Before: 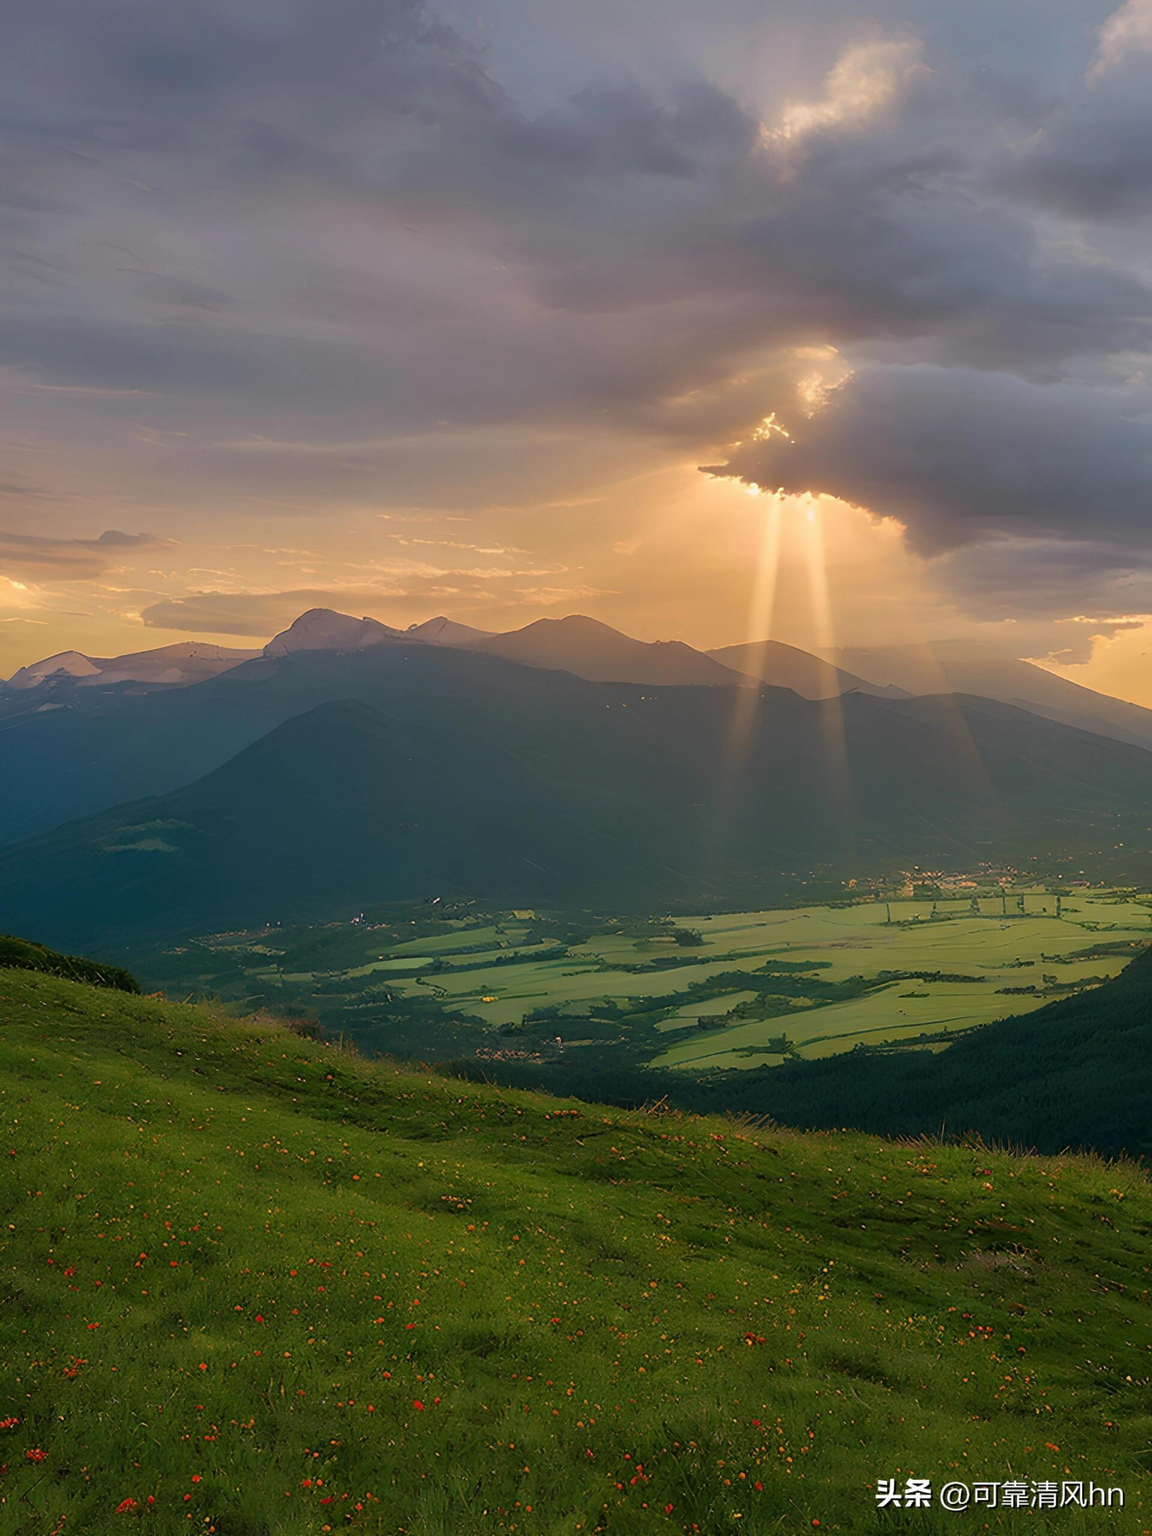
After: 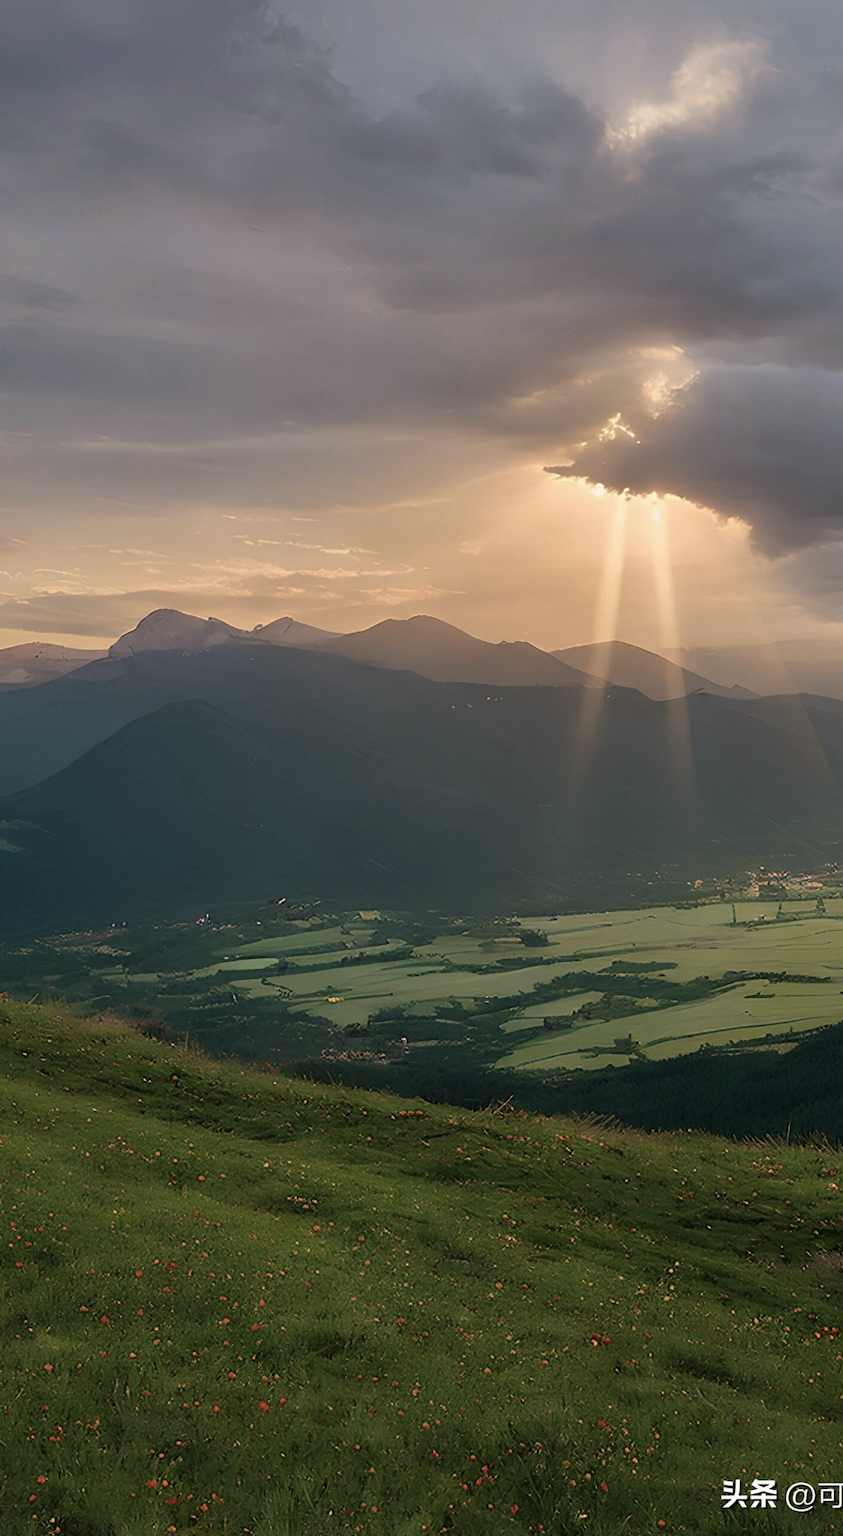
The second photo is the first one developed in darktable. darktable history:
crop: left 13.443%, right 13.31%
white balance: emerald 1
contrast brightness saturation: contrast 0.1, saturation -0.3
